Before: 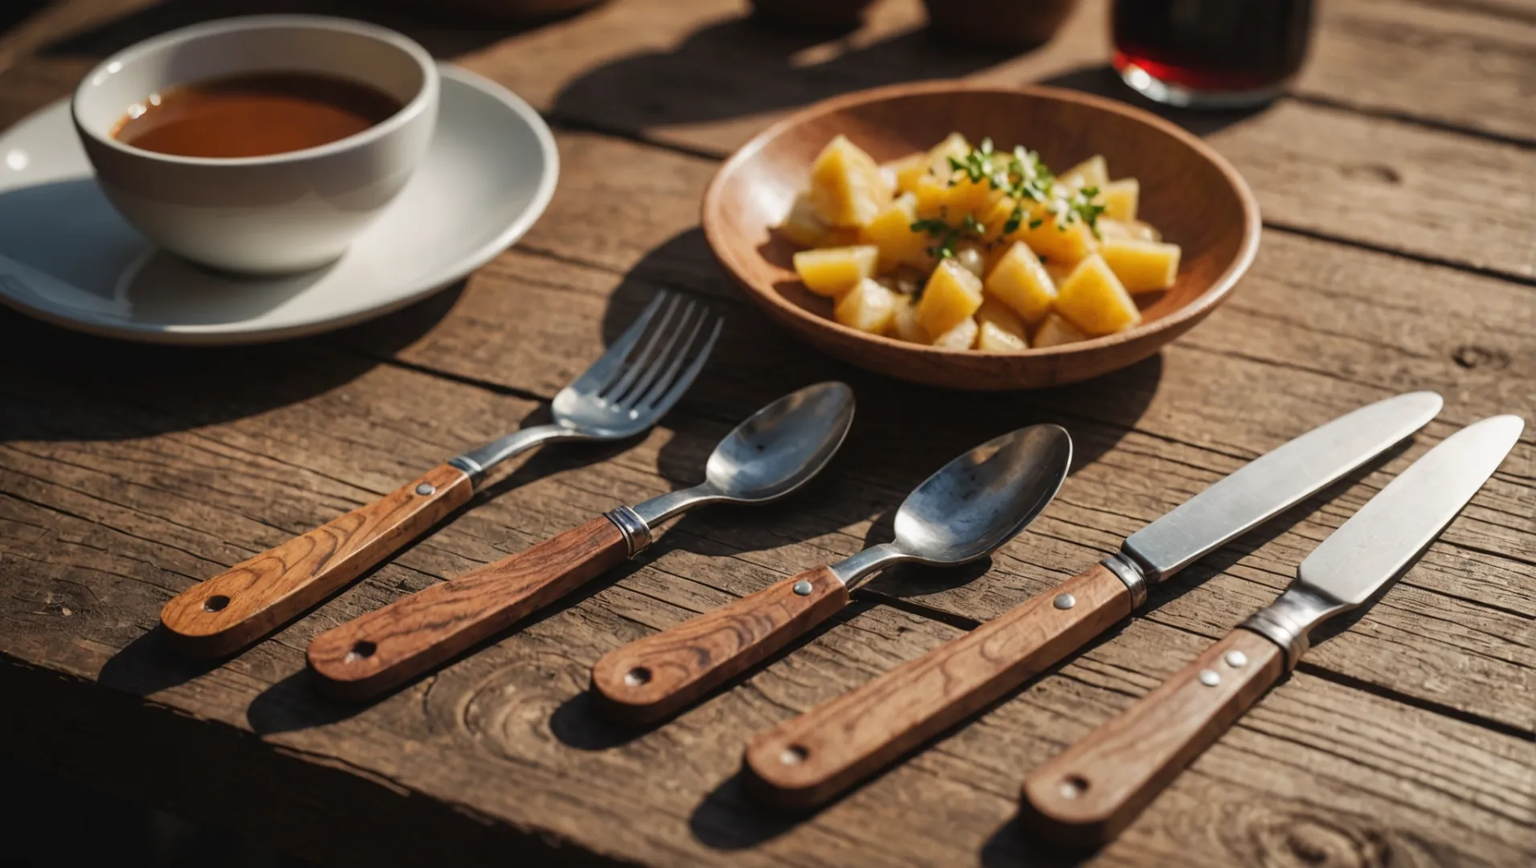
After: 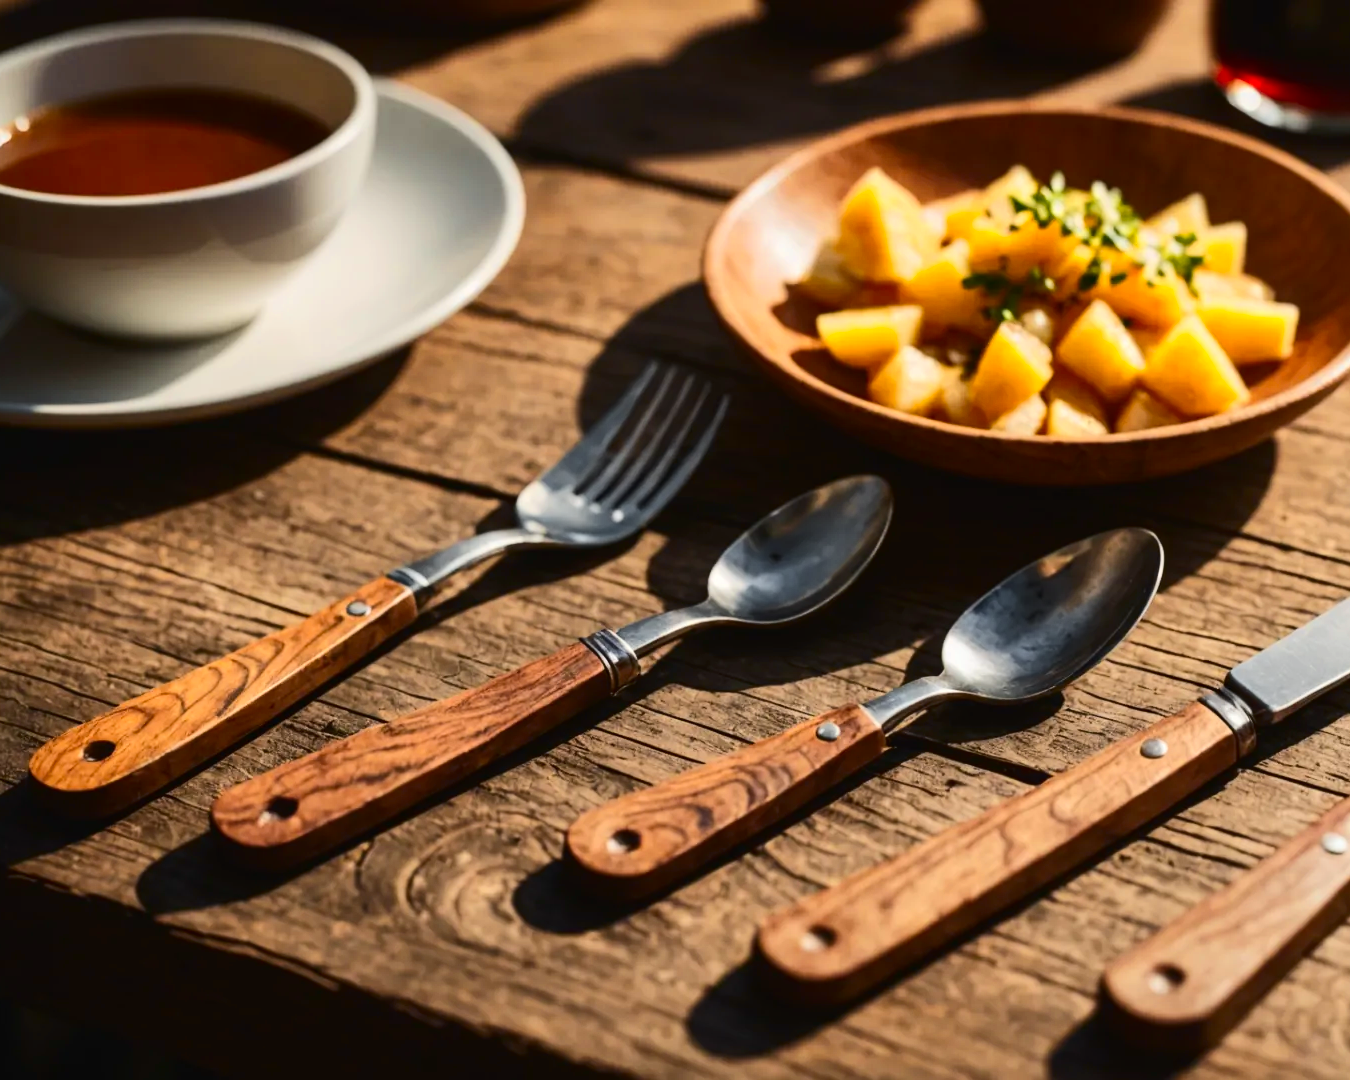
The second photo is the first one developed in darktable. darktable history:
crop and rotate: left 8.999%, right 20.351%
tone curve: curves: ch0 [(0, 0) (0.003, 0.008) (0.011, 0.011) (0.025, 0.018) (0.044, 0.028) (0.069, 0.039) (0.1, 0.056) (0.136, 0.081) (0.177, 0.118) (0.224, 0.164) (0.277, 0.223) (0.335, 0.3) (0.399, 0.399) (0.468, 0.51) (0.543, 0.618) (0.623, 0.71) (0.709, 0.79) (0.801, 0.865) (0.898, 0.93) (1, 1)], color space Lab, independent channels, preserve colors none
color zones: curves: ch0 [(0, 0.511) (0.143, 0.531) (0.286, 0.56) (0.429, 0.5) (0.571, 0.5) (0.714, 0.5) (0.857, 0.5) (1, 0.5)]; ch1 [(0, 0.525) (0.143, 0.705) (0.286, 0.715) (0.429, 0.35) (0.571, 0.35) (0.714, 0.35) (0.857, 0.4) (1, 0.4)]; ch2 [(0, 0.572) (0.143, 0.512) (0.286, 0.473) (0.429, 0.45) (0.571, 0.5) (0.714, 0.5) (0.857, 0.518) (1, 0.518)]
